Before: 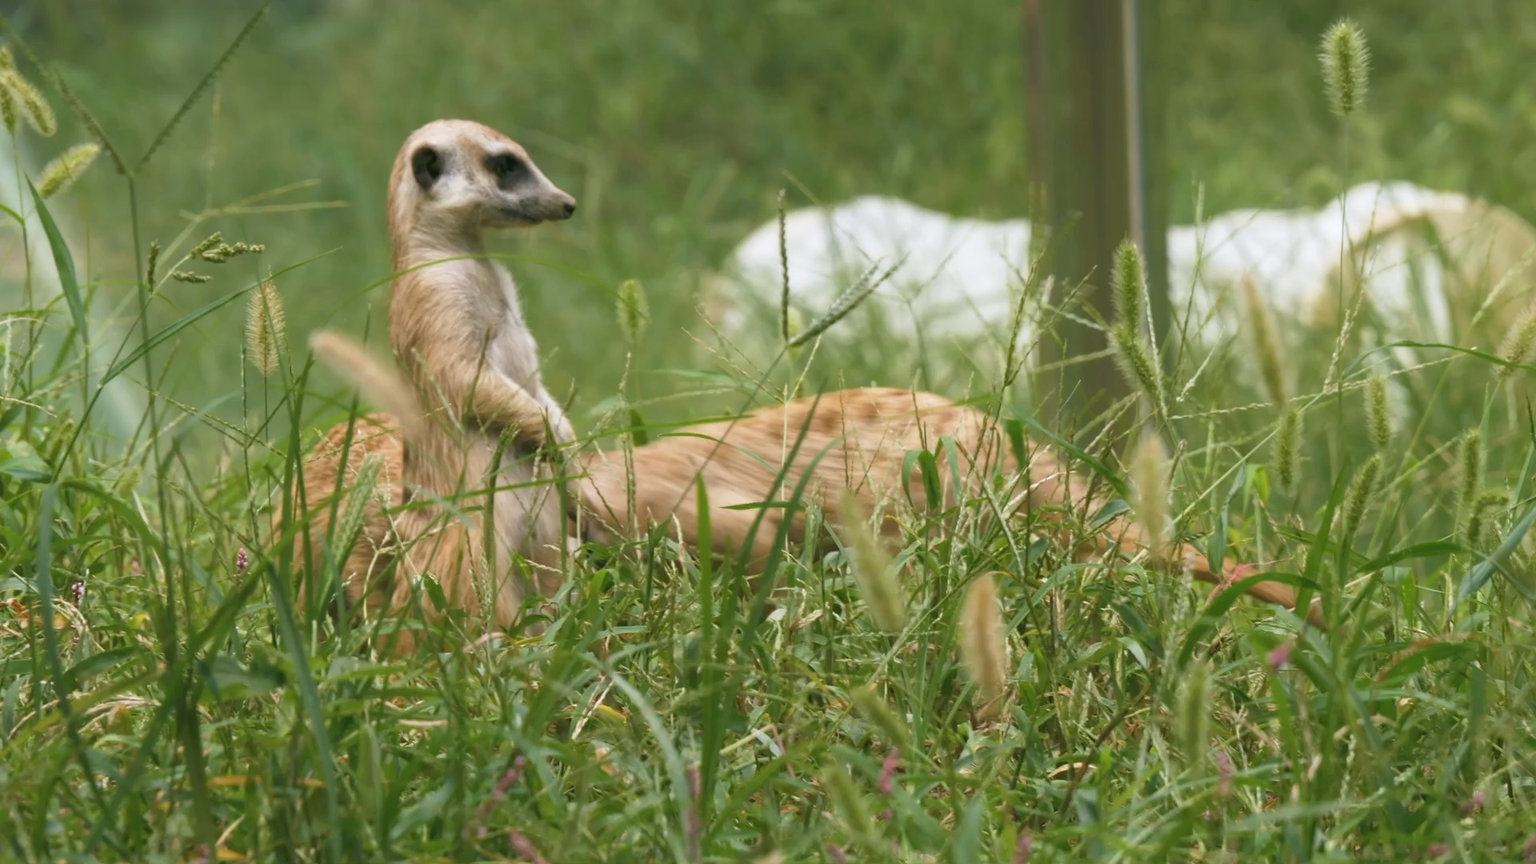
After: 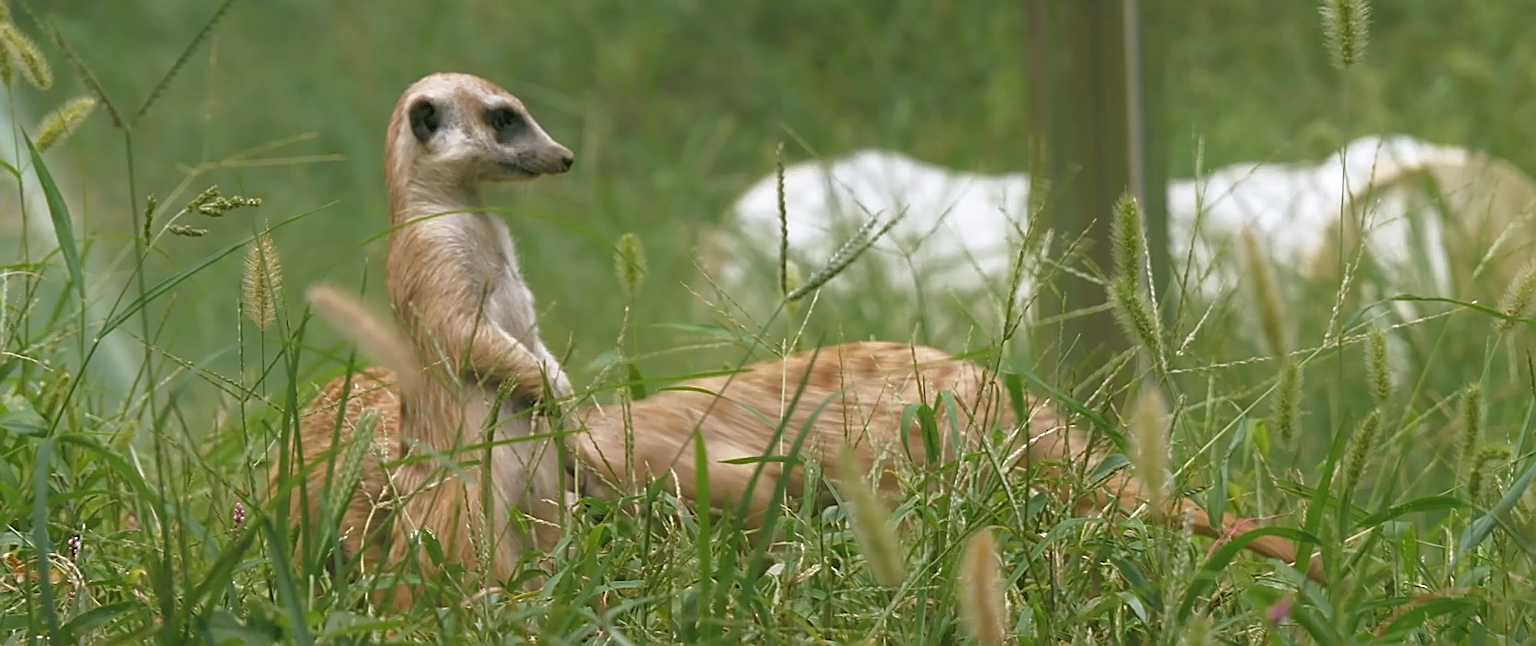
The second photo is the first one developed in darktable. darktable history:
crop: left 0.263%, top 5.49%, bottom 19.818%
local contrast: mode bilateral grid, contrast 100, coarseness 100, detail 90%, midtone range 0.2
tone equalizer: -8 EV -0.001 EV, -7 EV 0.002 EV, -6 EV -0.004 EV, -5 EV -0.013 EV, -4 EV -0.077 EV, -3 EV -0.217 EV, -2 EV -0.259 EV, -1 EV 0.118 EV, +0 EV 0.306 EV, edges refinement/feathering 500, mask exposure compensation -1.57 EV, preserve details no
sharpen: amount 0.989
